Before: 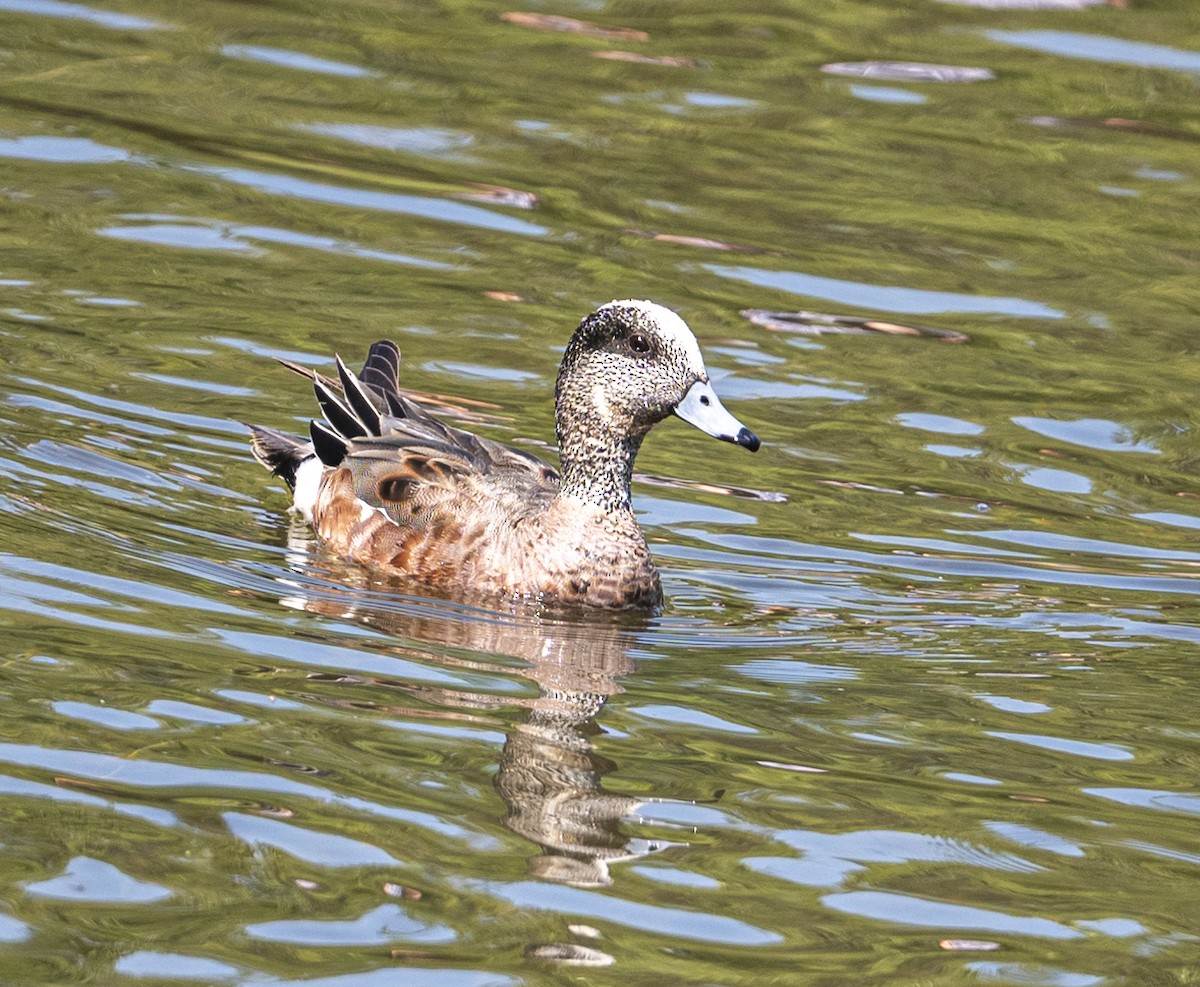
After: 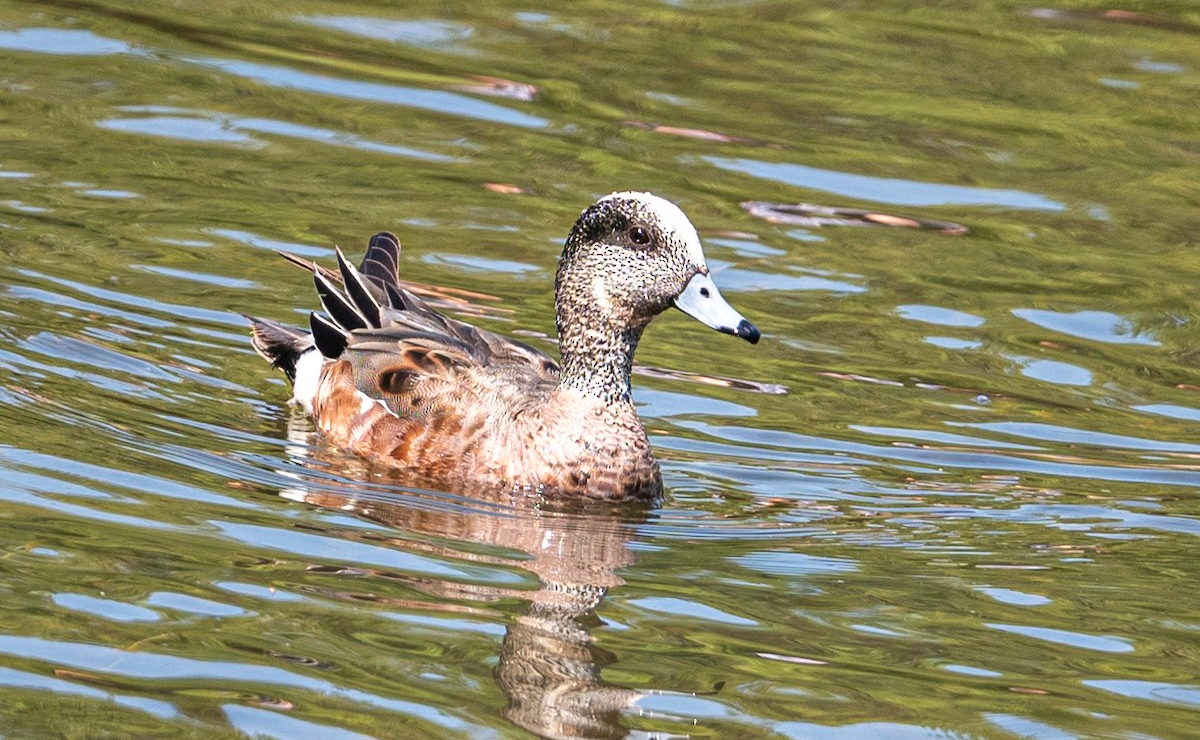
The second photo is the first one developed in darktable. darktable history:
crop: top 11.038%, bottom 13.962%
exposure: compensate highlight preservation false
